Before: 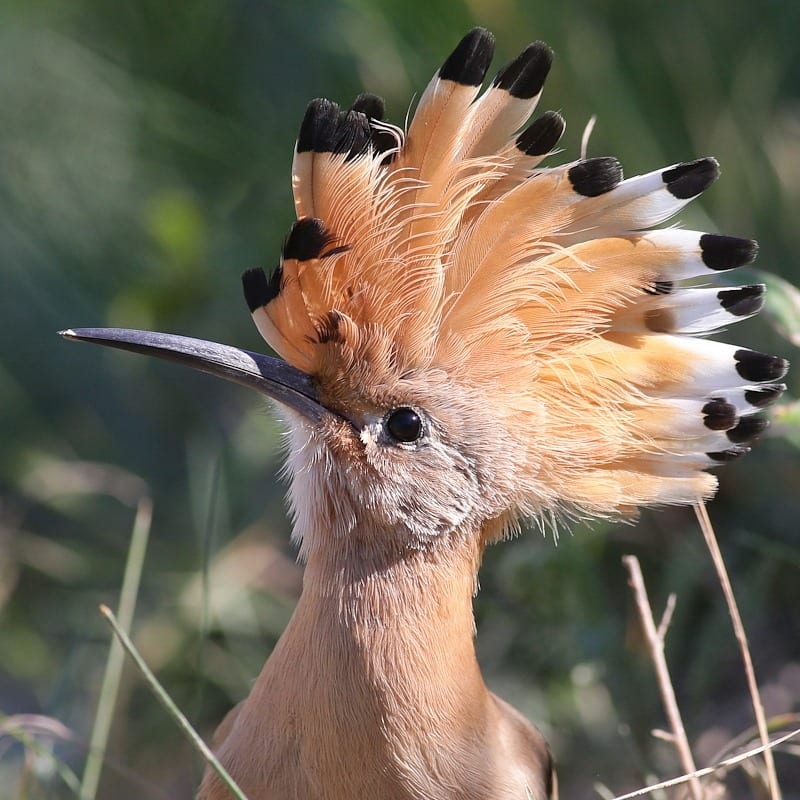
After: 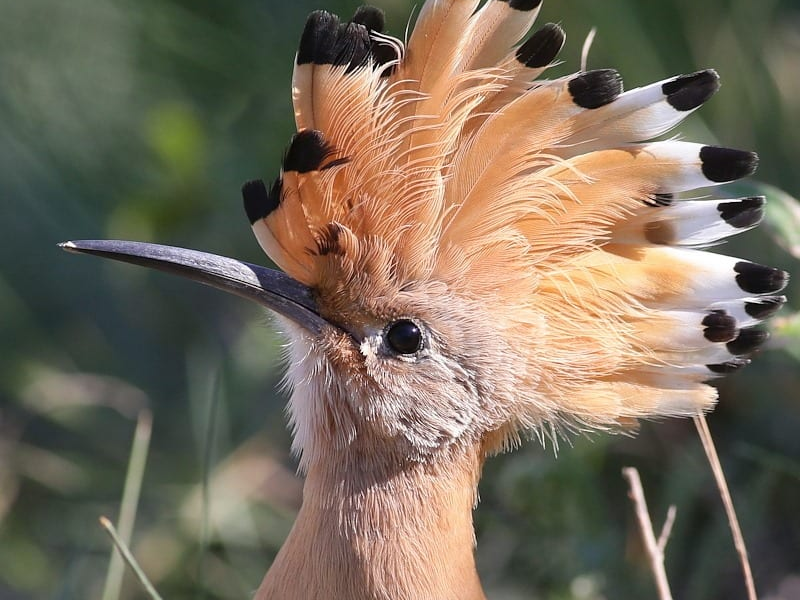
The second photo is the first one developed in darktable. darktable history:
crop: top 11.028%, bottom 13.912%
